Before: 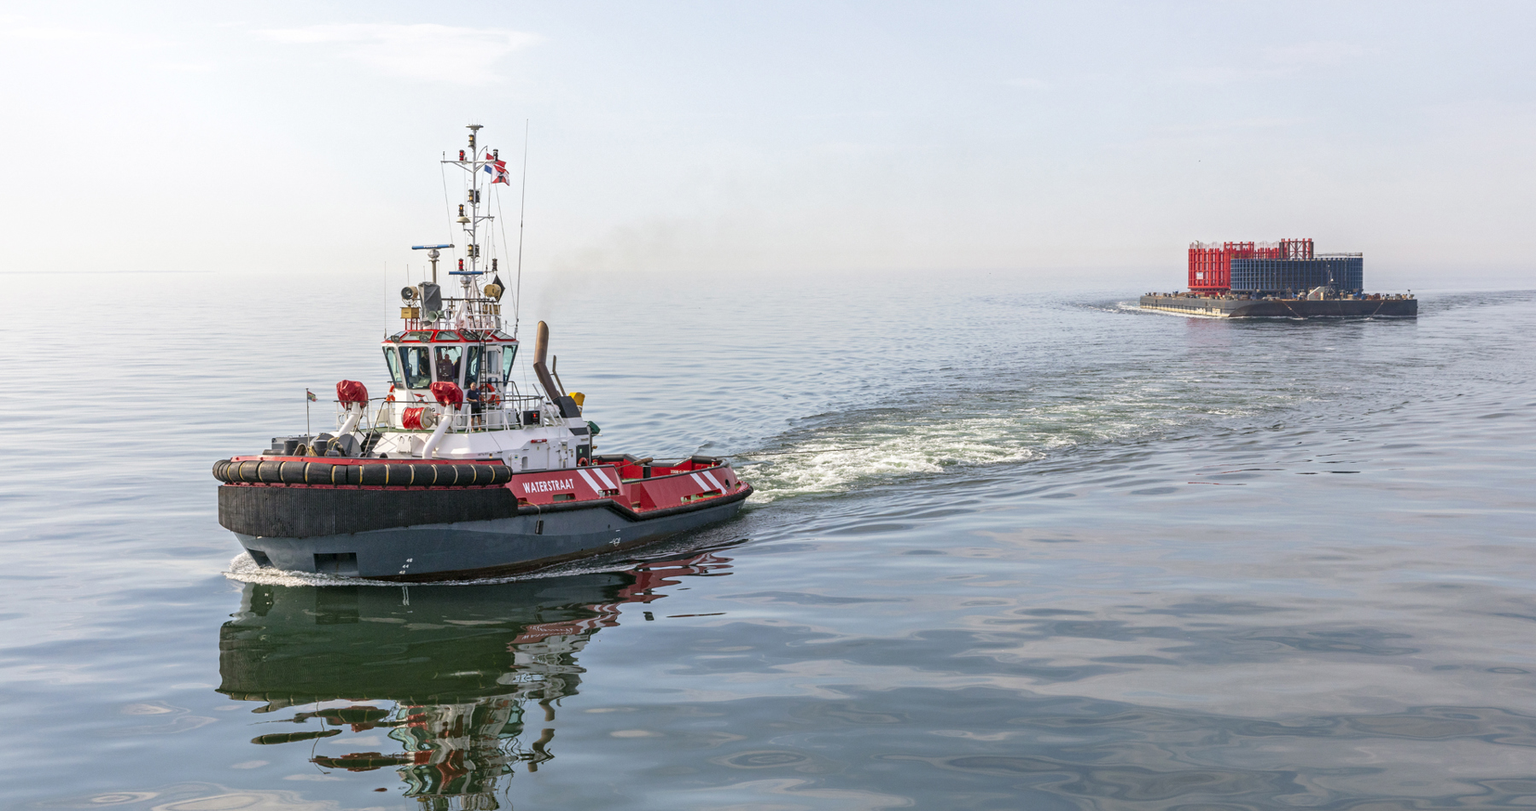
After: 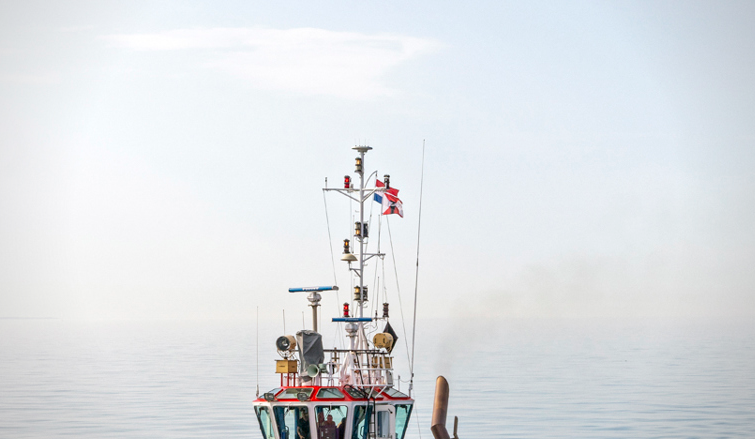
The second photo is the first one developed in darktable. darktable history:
crop and rotate: left 10.817%, top 0.062%, right 47.194%, bottom 53.626%
exposure: black level correction 0.004, exposure 0.014 EV, compensate highlight preservation false
vignetting: fall-off radius 60.92%
tone equalizer: on, module defaults
